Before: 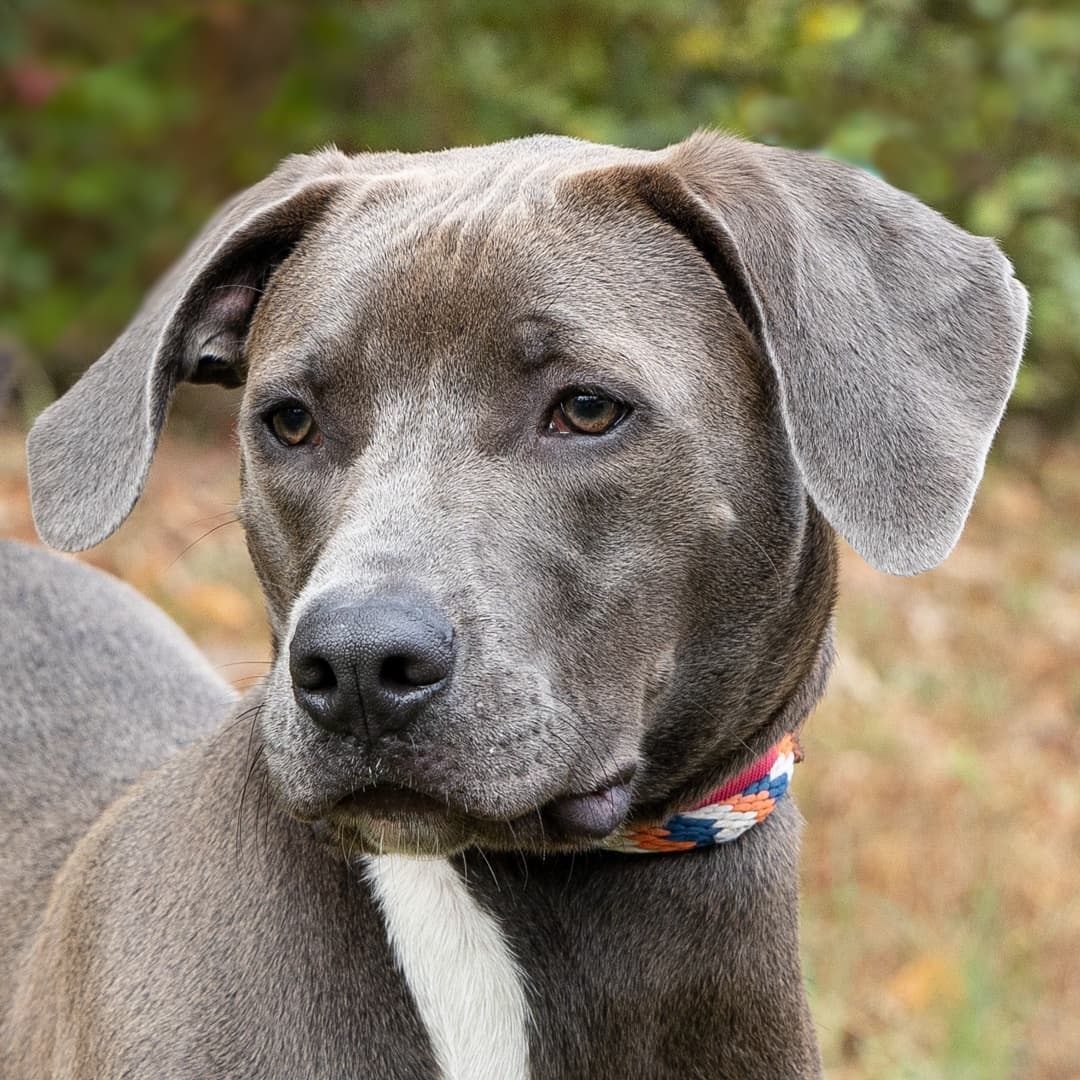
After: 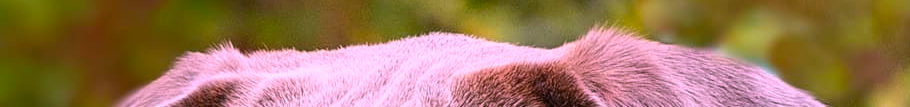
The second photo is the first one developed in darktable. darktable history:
color correction: highlights a* 19.5, highlights b* -11.53, saturation 1.69
crop and rotate: left 9.644%, top 9.491%, right 6.021%, bottom 80.509%
